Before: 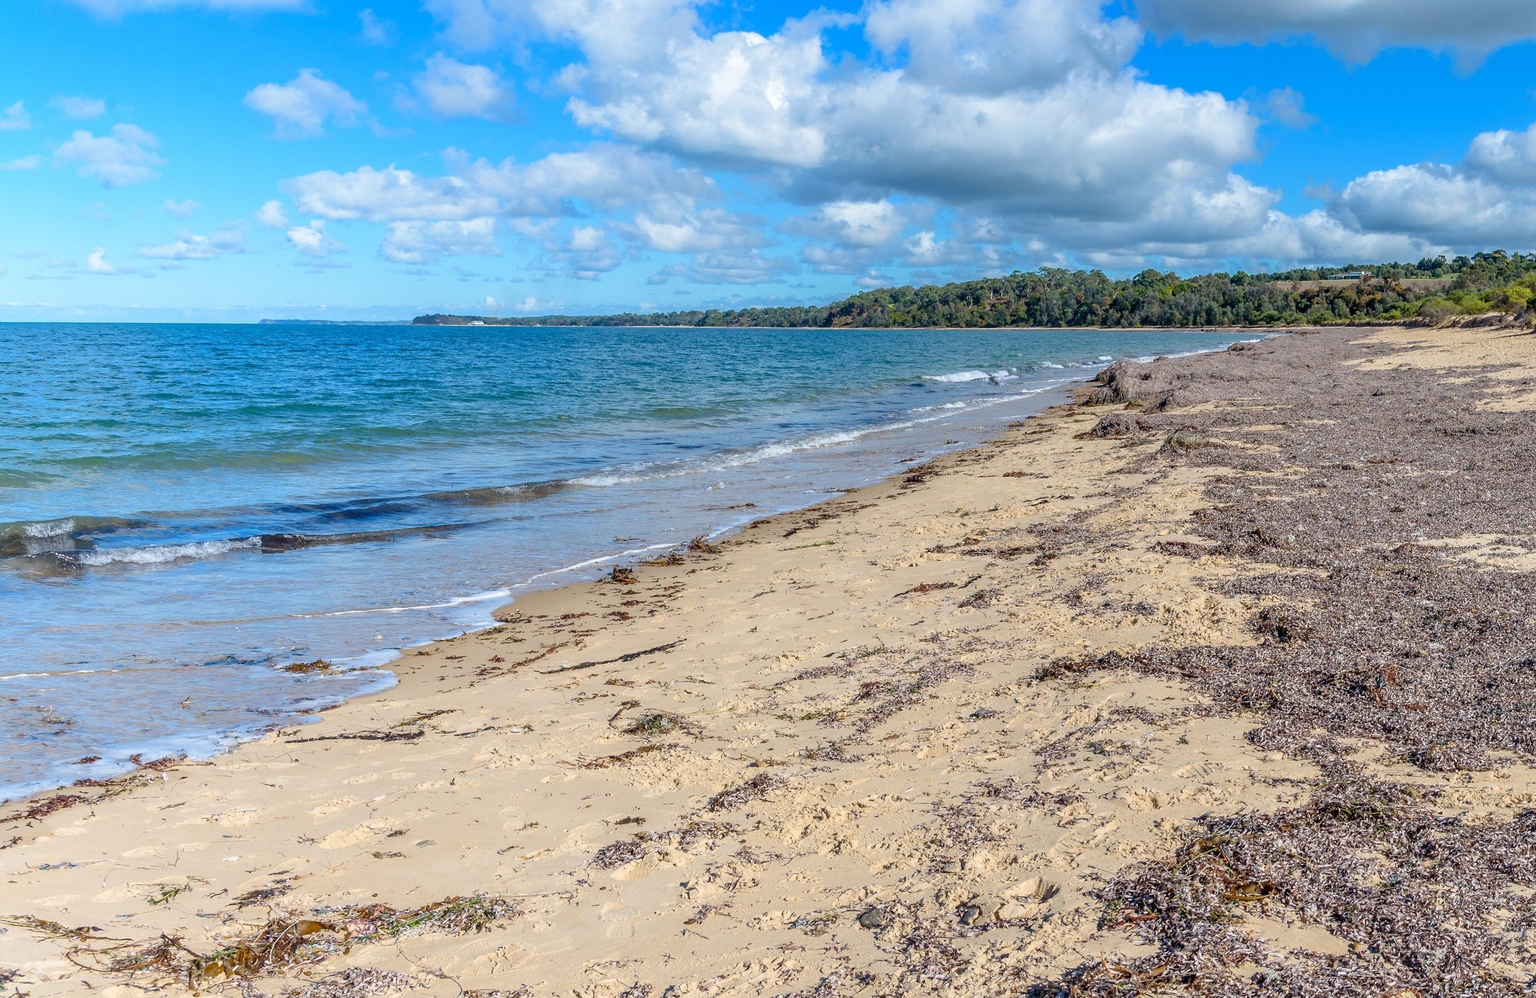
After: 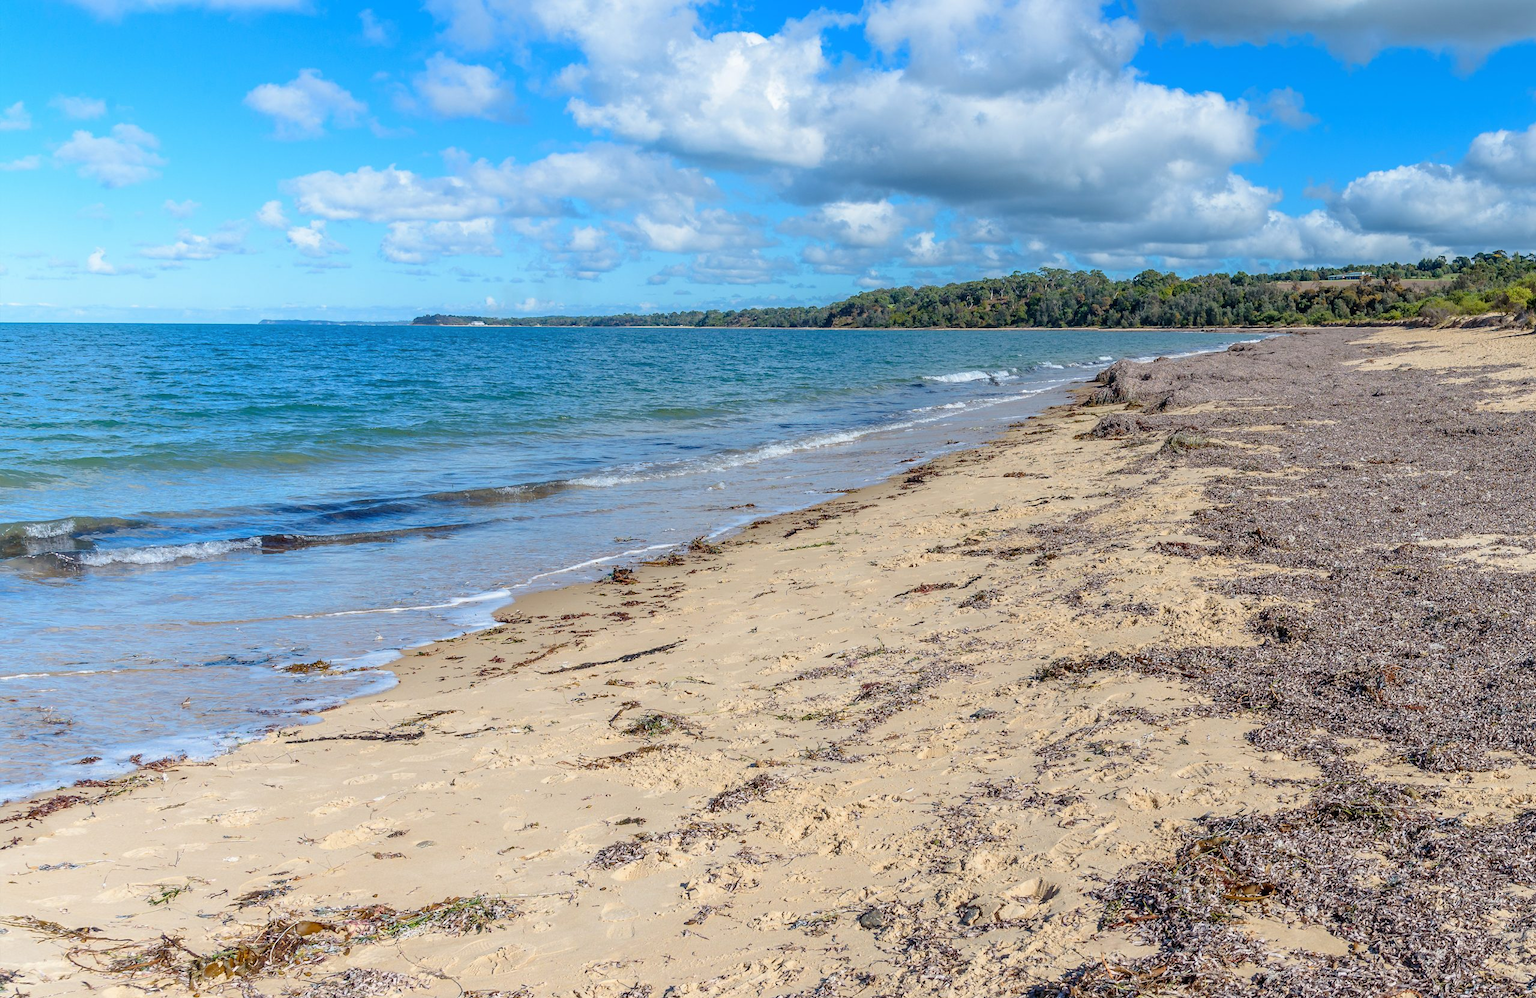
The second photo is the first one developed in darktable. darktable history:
local contrast: mode bilateral grid, contrast 99, coarseness 100, detail 93%, midtone range 0.2
